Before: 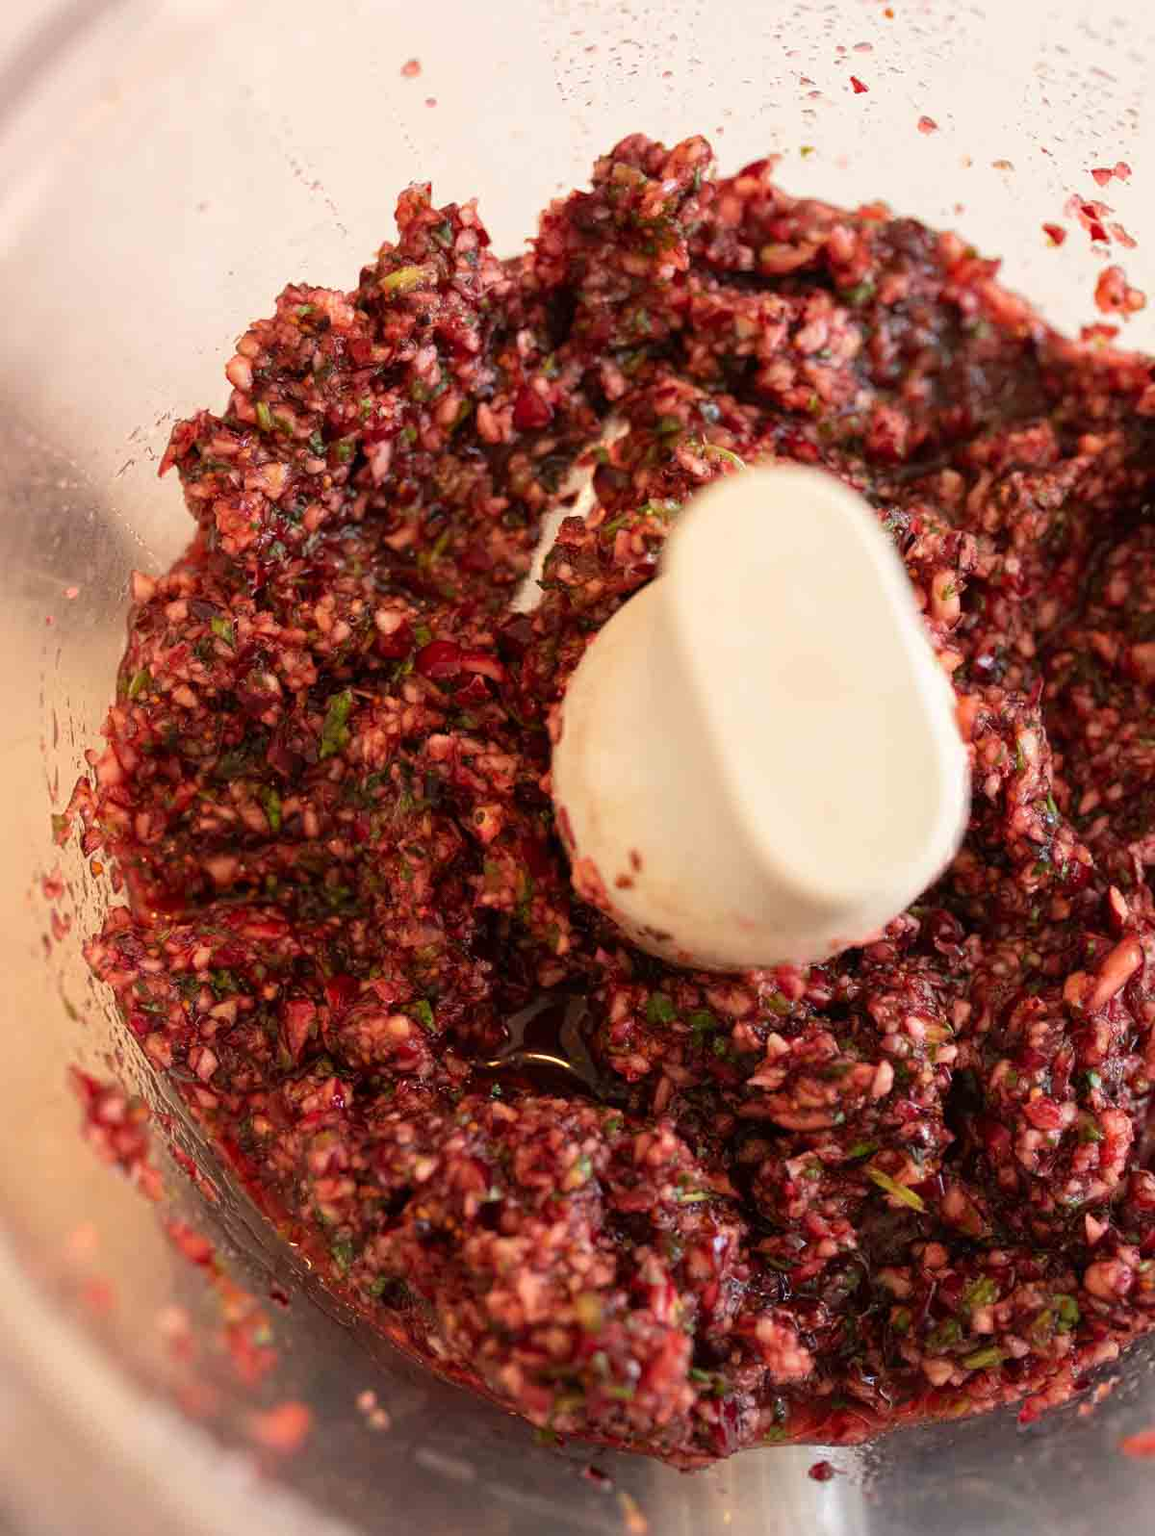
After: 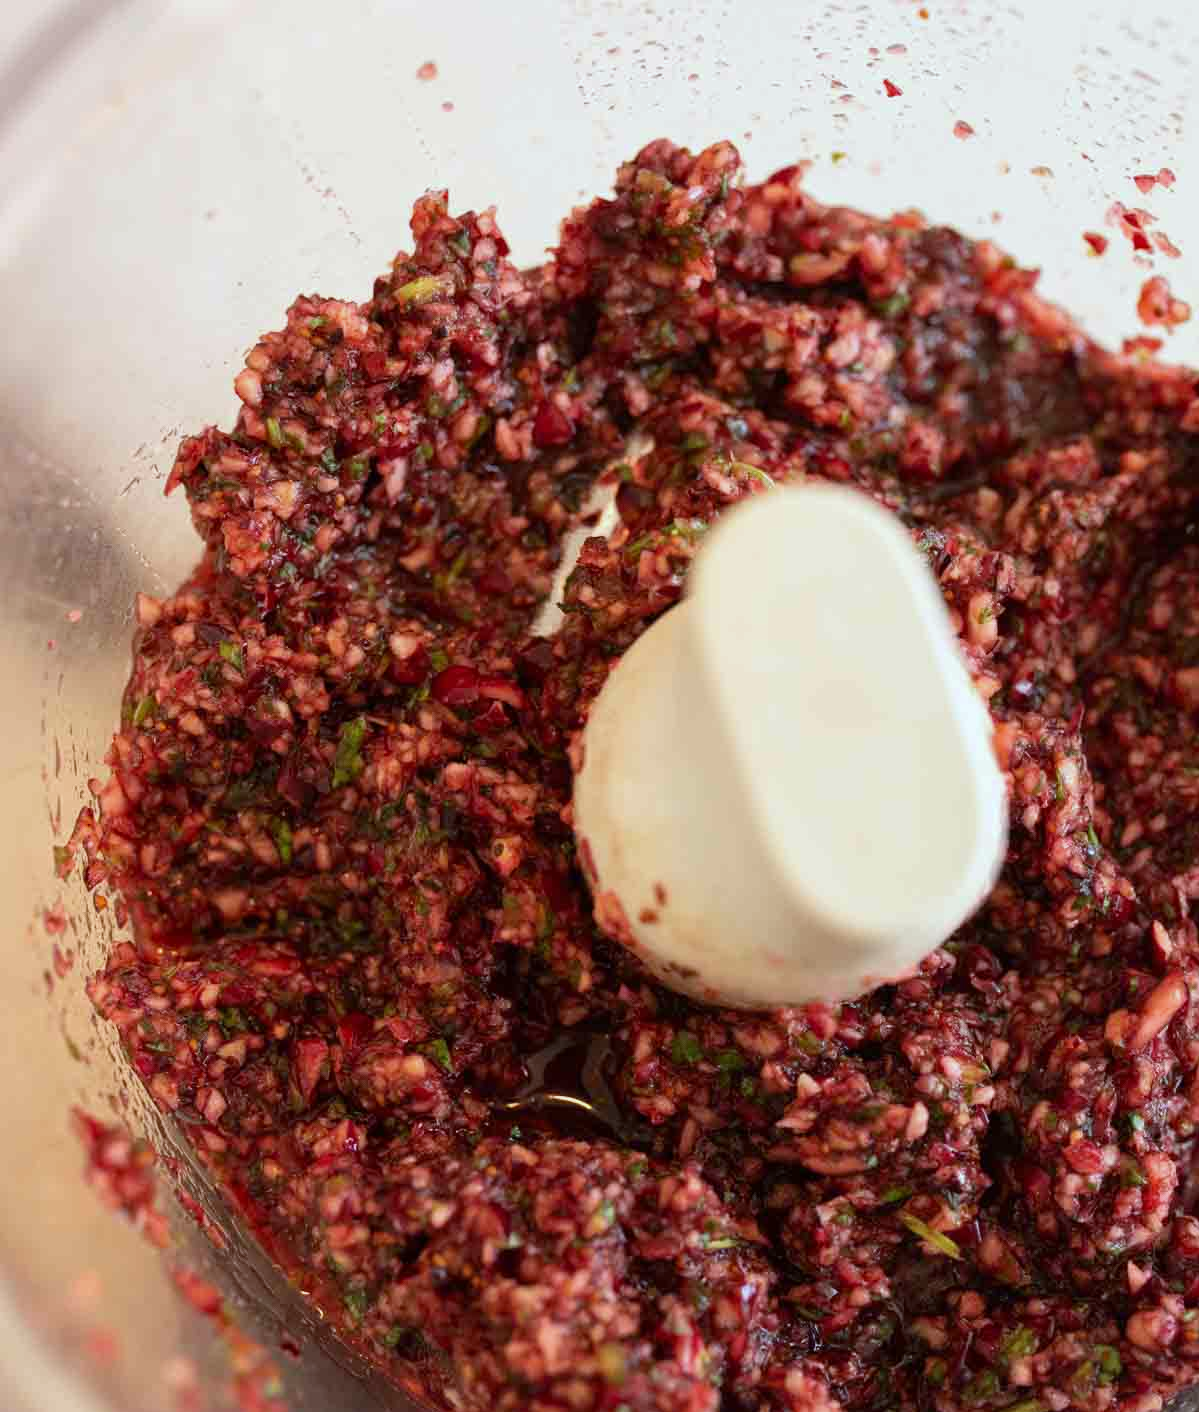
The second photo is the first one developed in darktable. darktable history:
crop and rotate: top 0%, bottom 11.49%
white balance: red 0.925, blue 1.046
